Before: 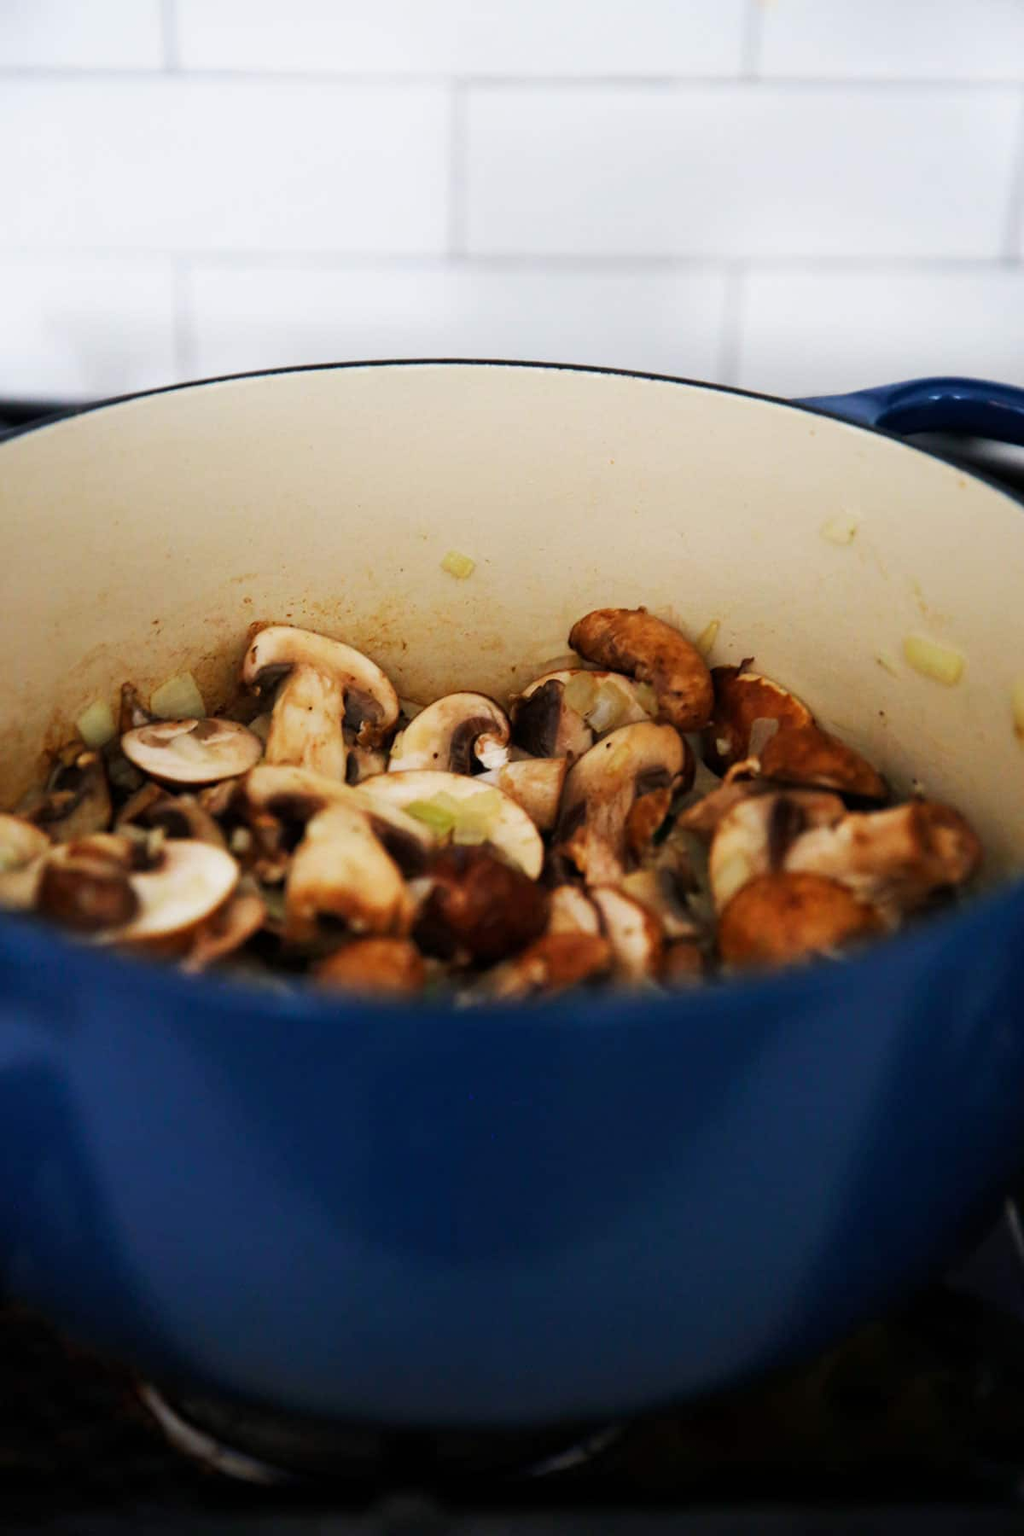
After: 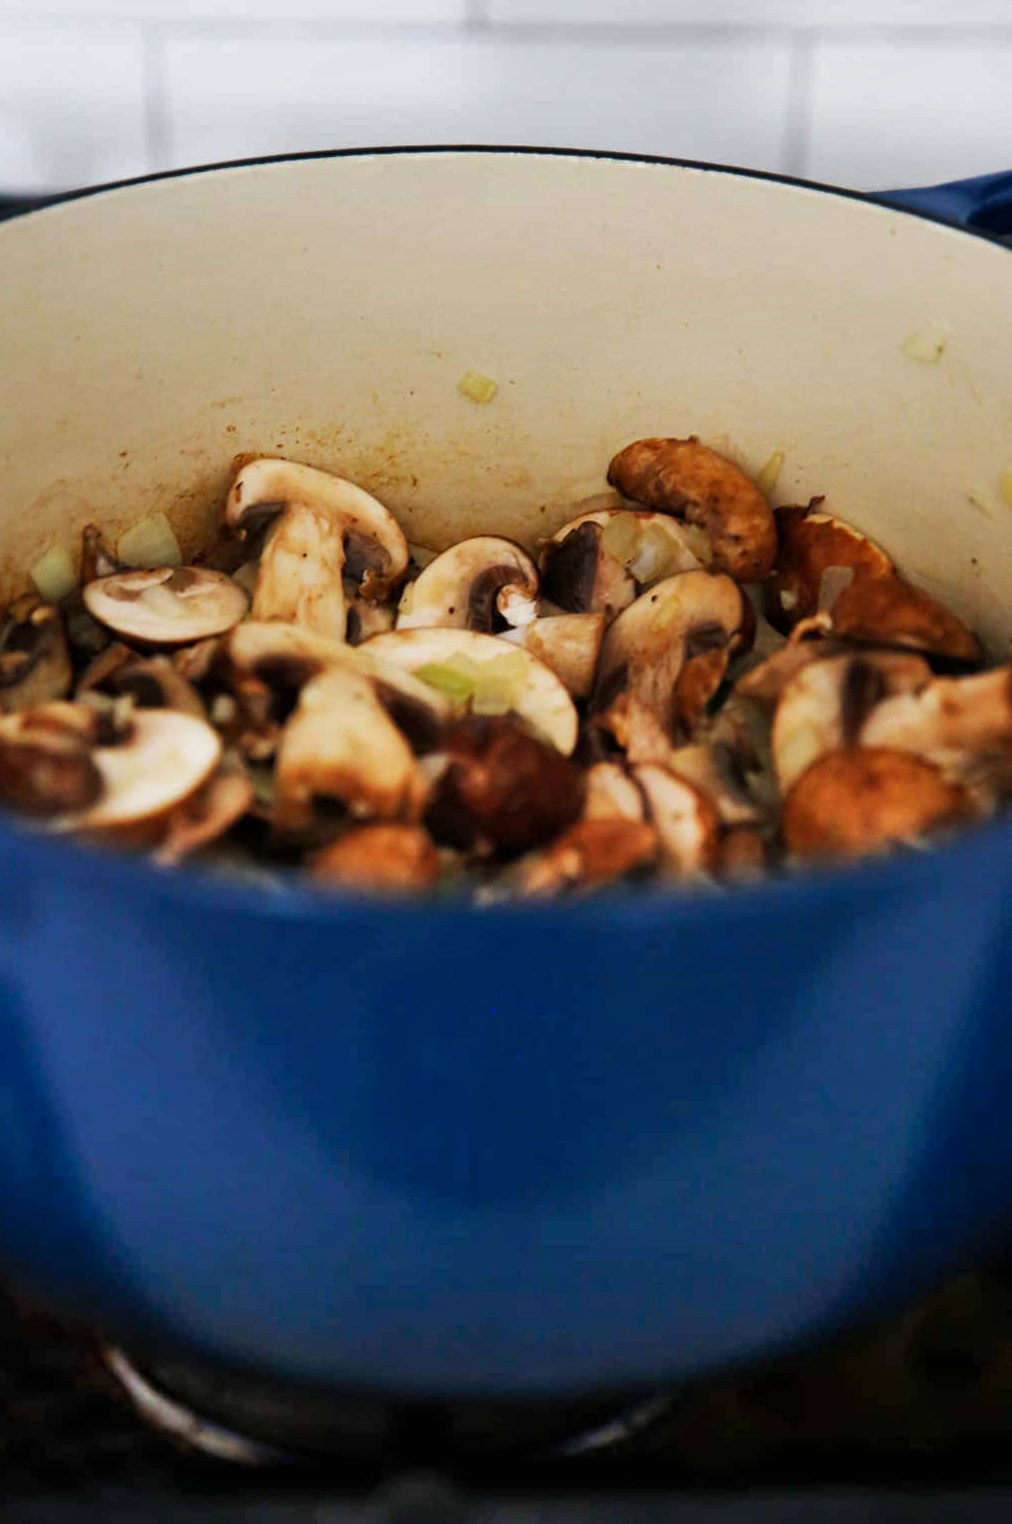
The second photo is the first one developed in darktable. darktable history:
crop and rotate: left 4.933%, top 15.298%, right 10.714%
shadows and highlights: low approximation 0.01, soften with gaussian
tone equalizer: smoothing diameter 24.83%, edges refinement/feathering 13.42, preserve details guided filter
